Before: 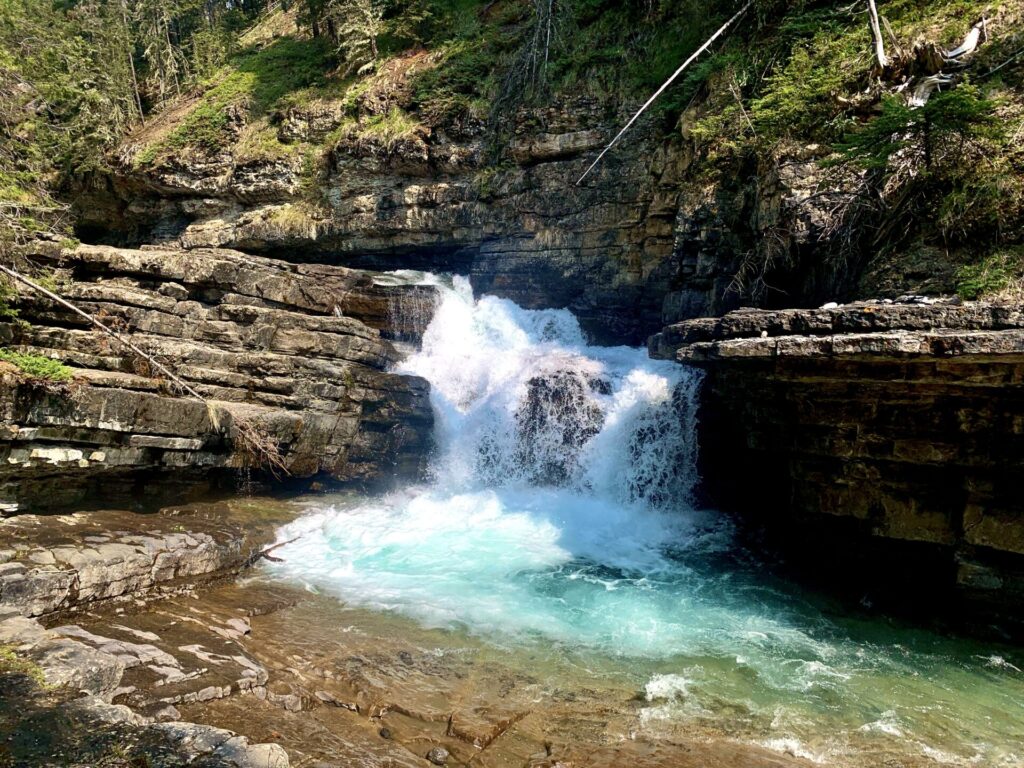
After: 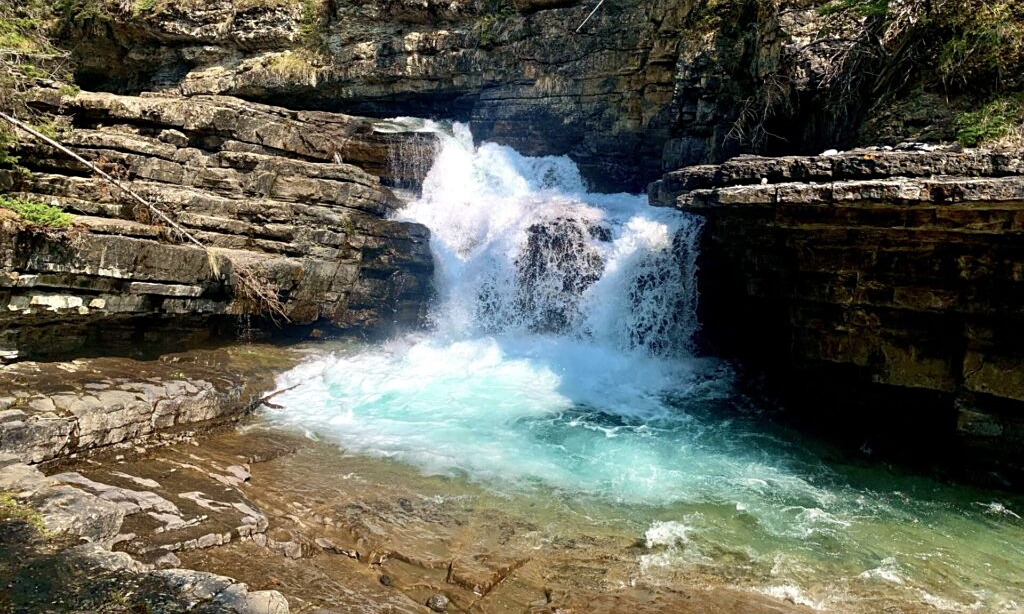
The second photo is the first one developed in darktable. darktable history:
rotate and perspective: automatic cropping original format, crop left 0, crop top 0
crop and rotate: top 19.998%
sharpen: amount 0.2
